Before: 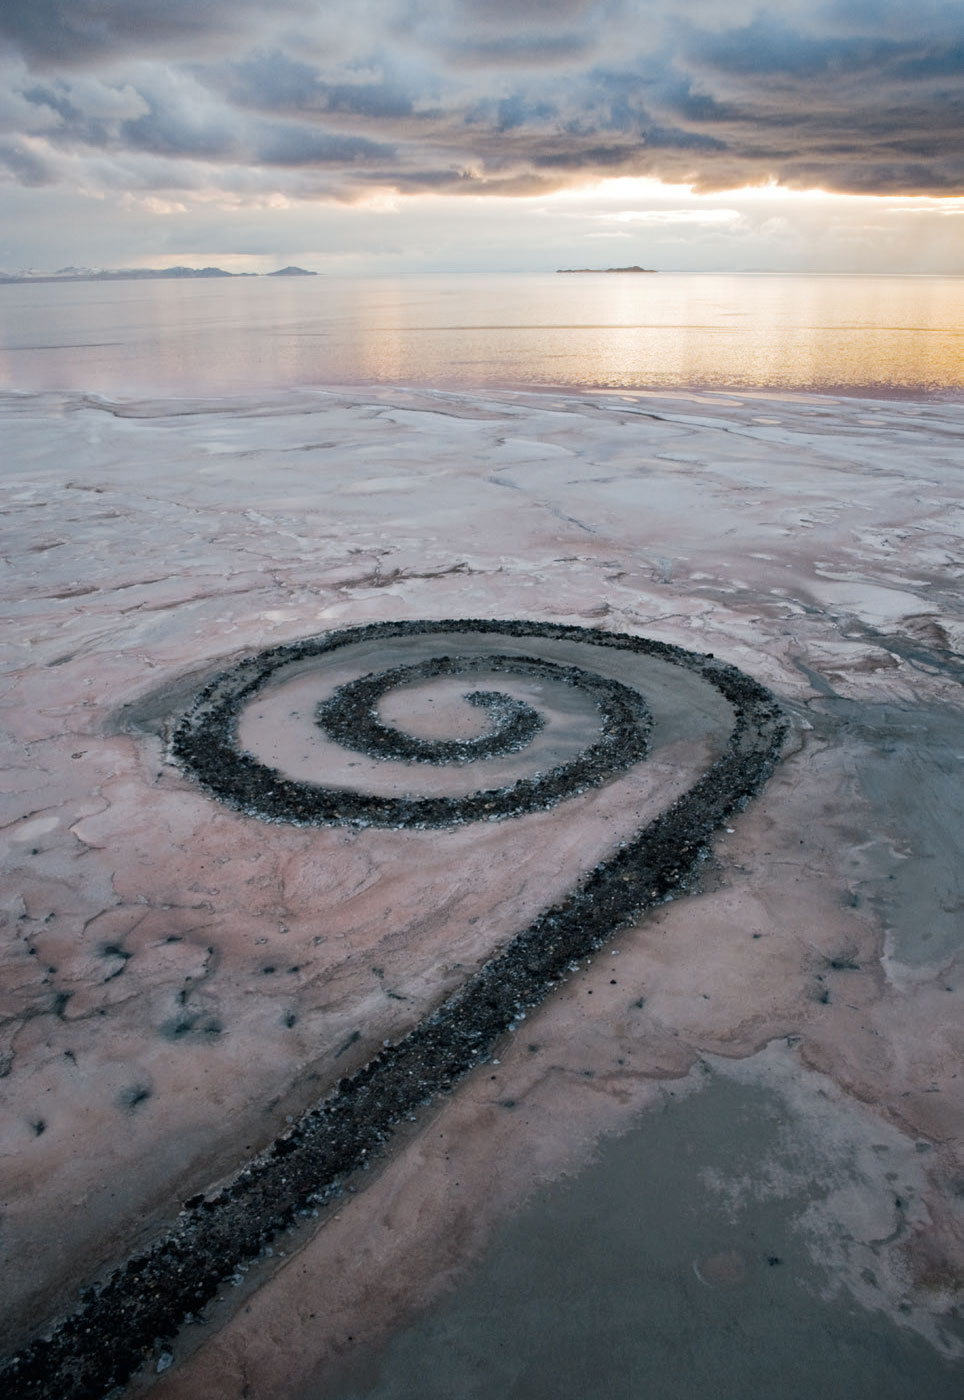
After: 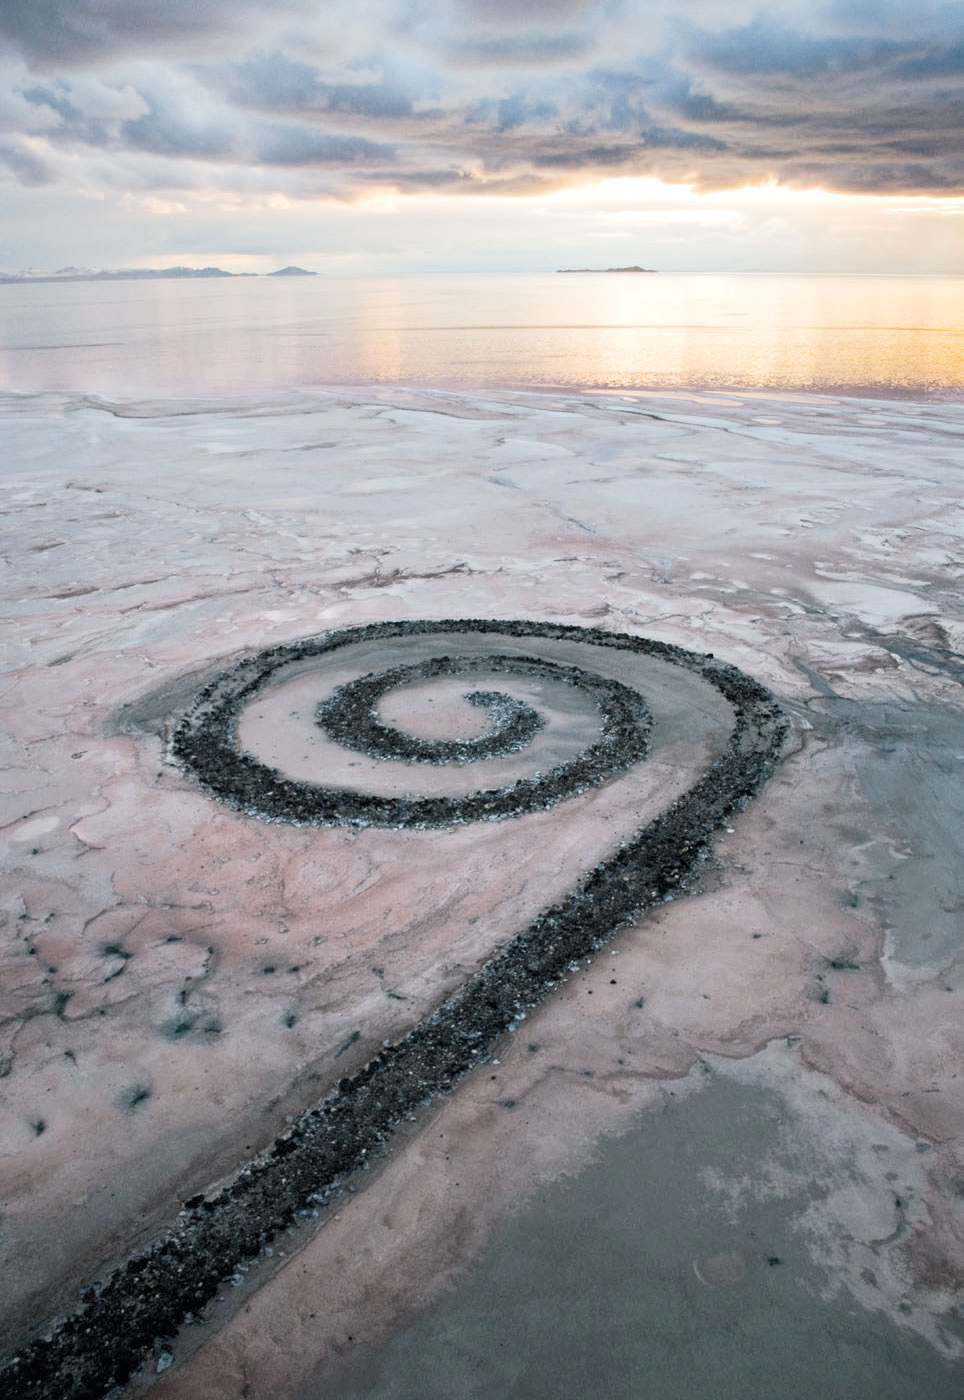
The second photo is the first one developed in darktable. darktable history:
local contrast: highlights 100%, shadows 100%, detail 120%, midtone range 0.2
contrast brightness saturation: contrast 0.14, brightness 0.21
